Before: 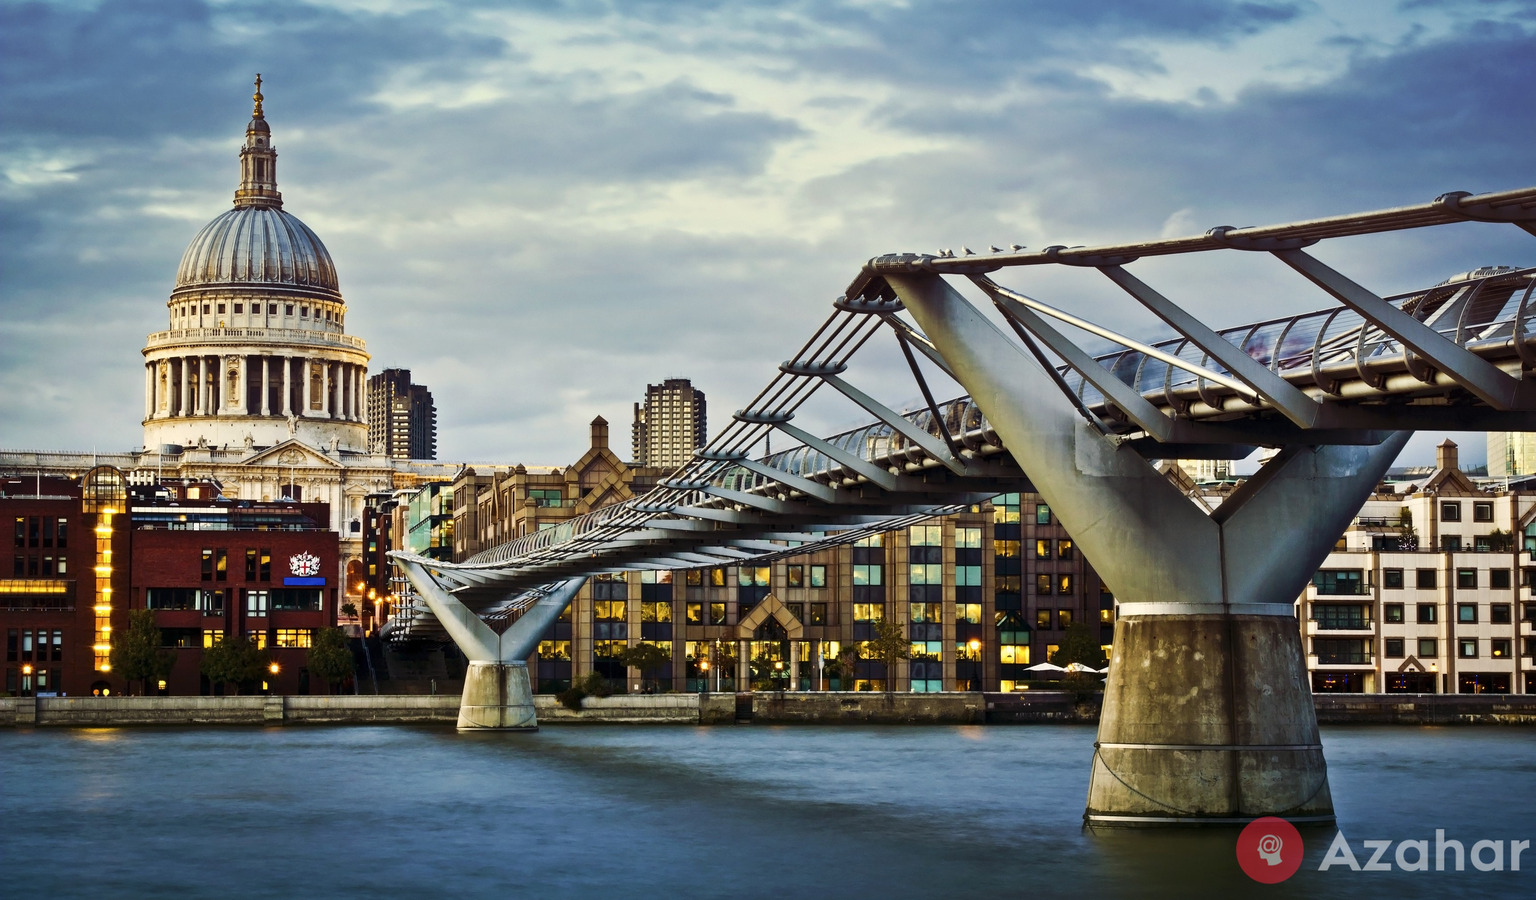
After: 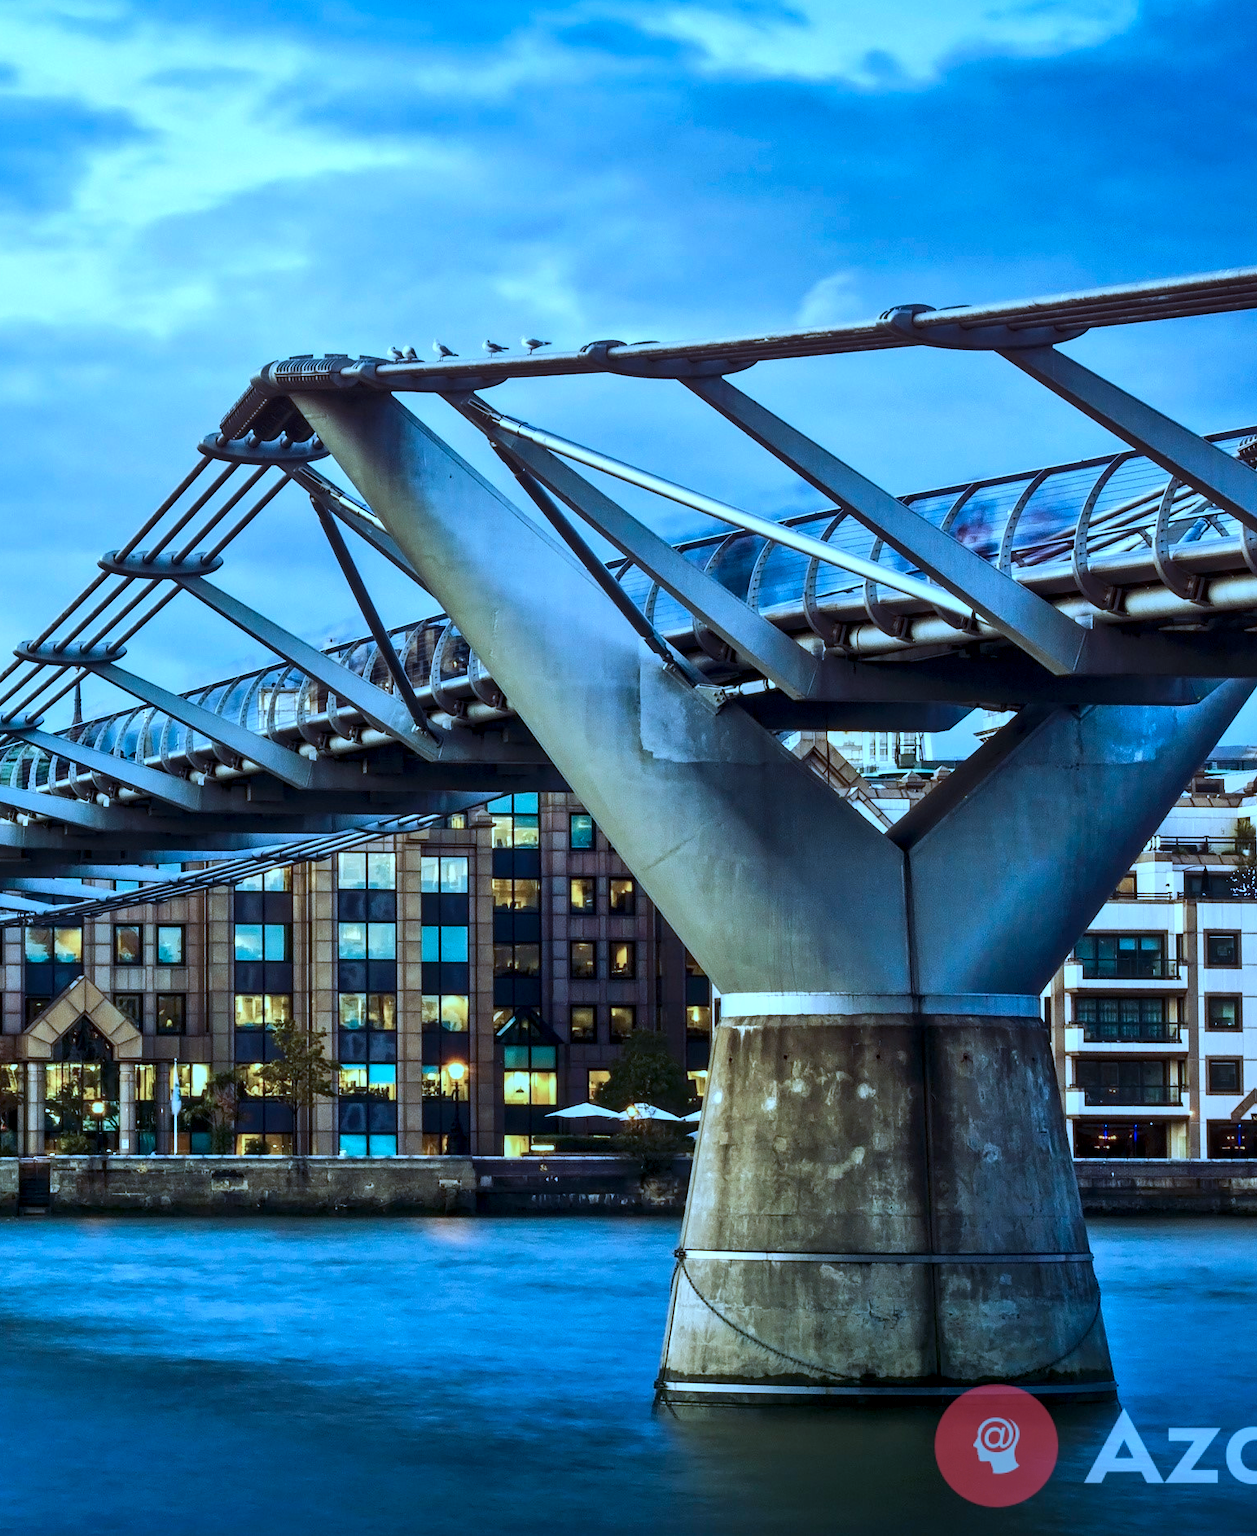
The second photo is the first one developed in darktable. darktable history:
local contrast: detail 130%
color calibration: output R [1.063, -0.012, -0.003, 0], output G [0, 1.022, 0.021, 0], output B [-0.079, 0.047, 1, 0], illuminant as shot in camera, x 0.44, y 0.411, temperature 2857.5 K
crop: left 47.237%, top 6.633%, right 8.007%
